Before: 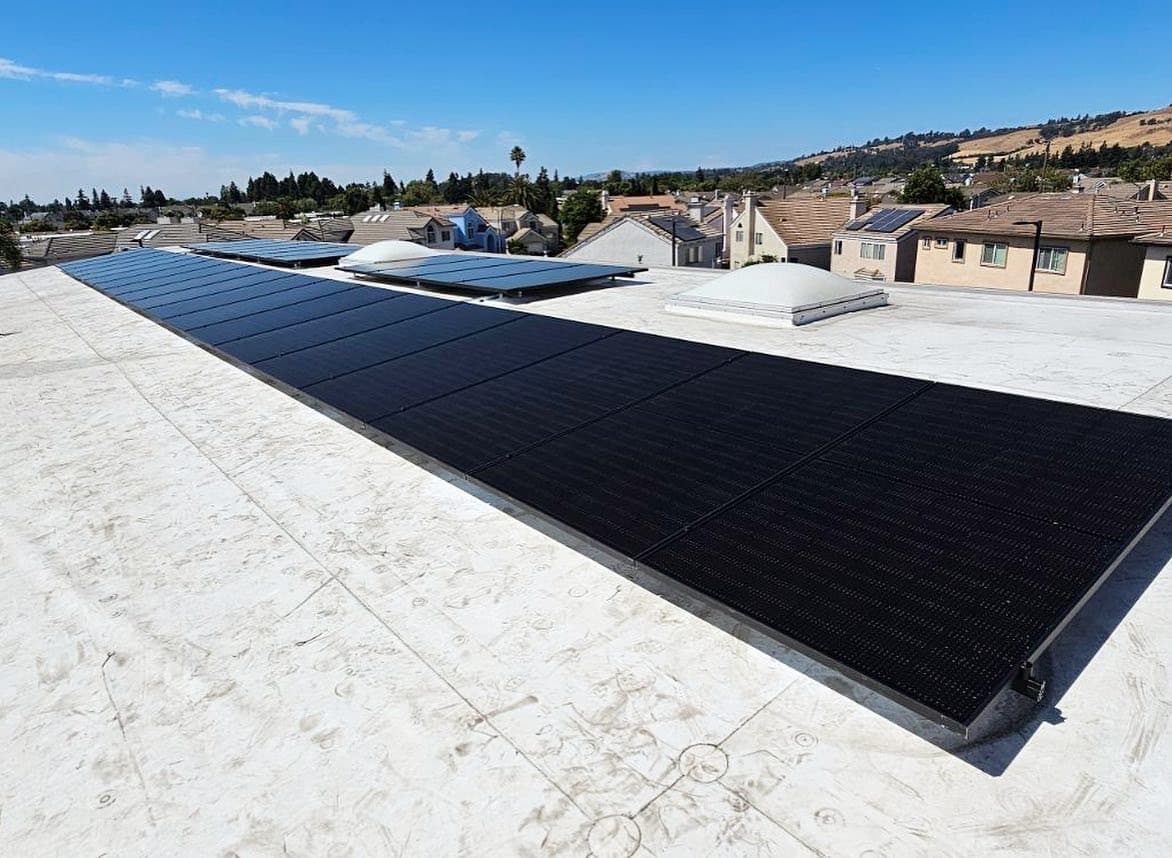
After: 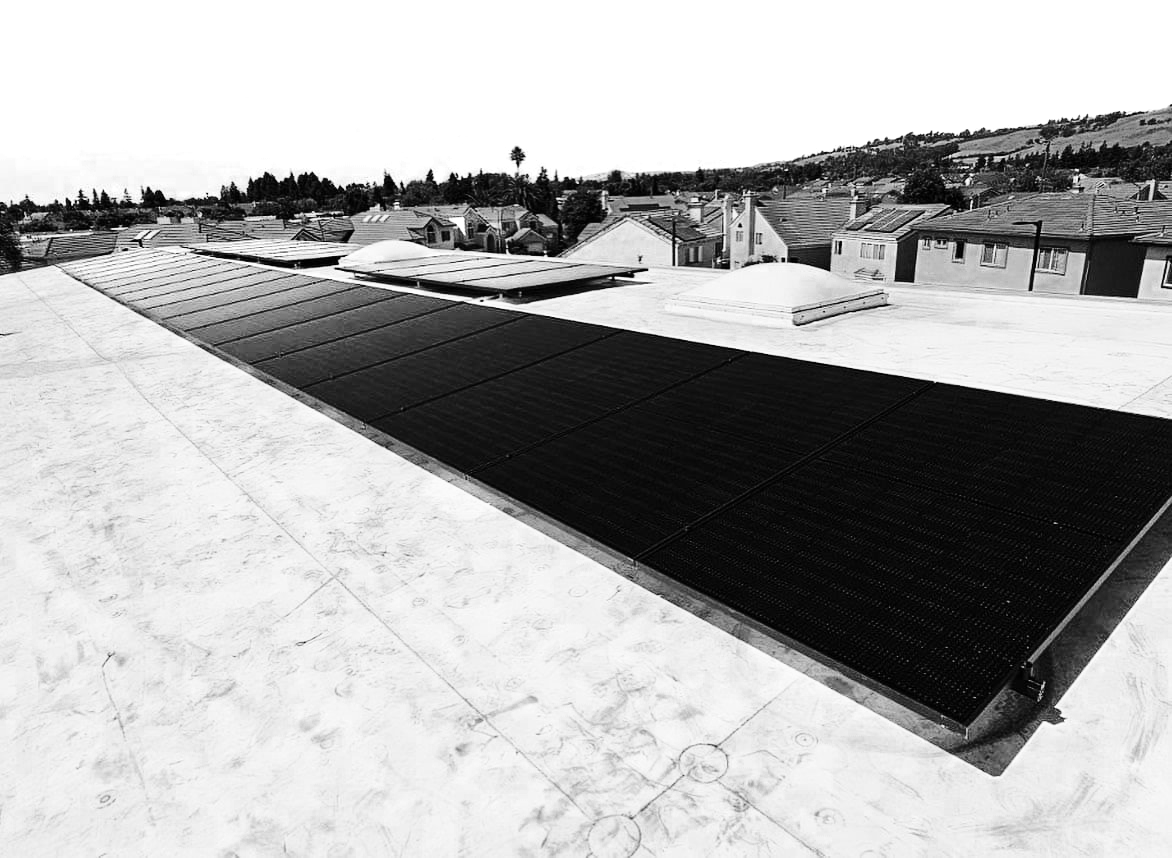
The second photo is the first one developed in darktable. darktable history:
color zones: curves: ch0 [(0.287, 0.048) (0.493, 0.484) (0.737, 0.816)]; ch1 [(0, 0) (0.143, 0) (0.286, 0) (0.429, 0) (0.571, 0) (0.714, 0) (0.857, 0)]
exposure: exposure -0.158 EV, compensate exposure bias true, compensate highlight preservation false
base curve: curves: ch0 [(0, 0) (0.036, 0.025) (0.121, 0.166) (0.206, 0.329) (0.605, 0.79) (1, 1)], preserve colors none
